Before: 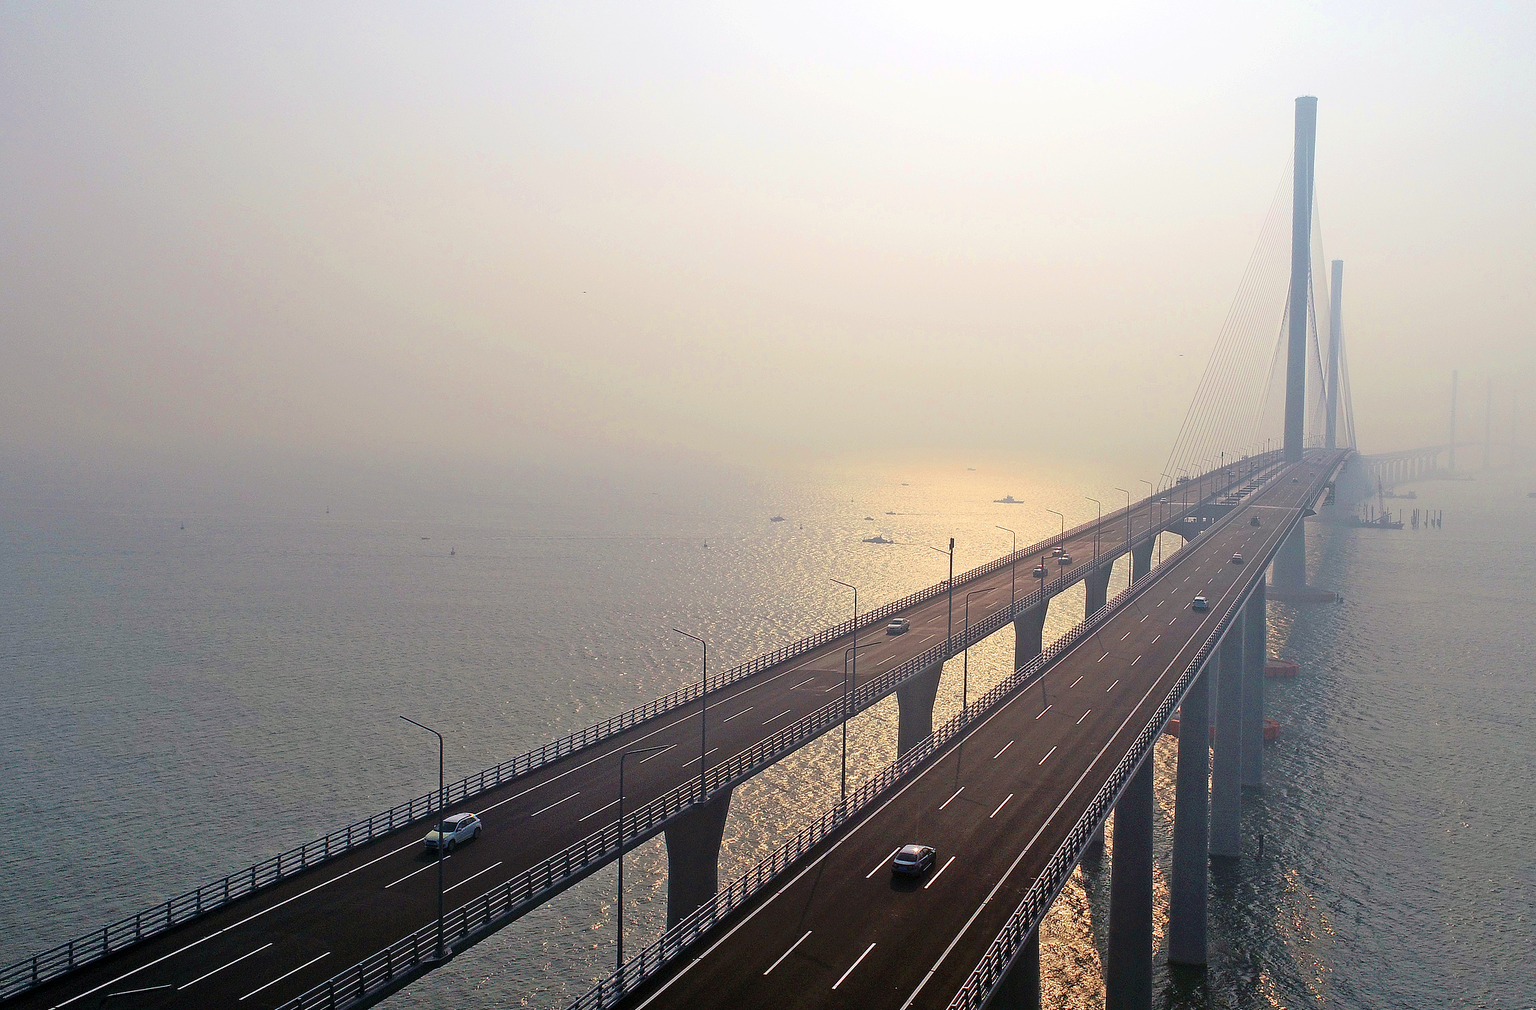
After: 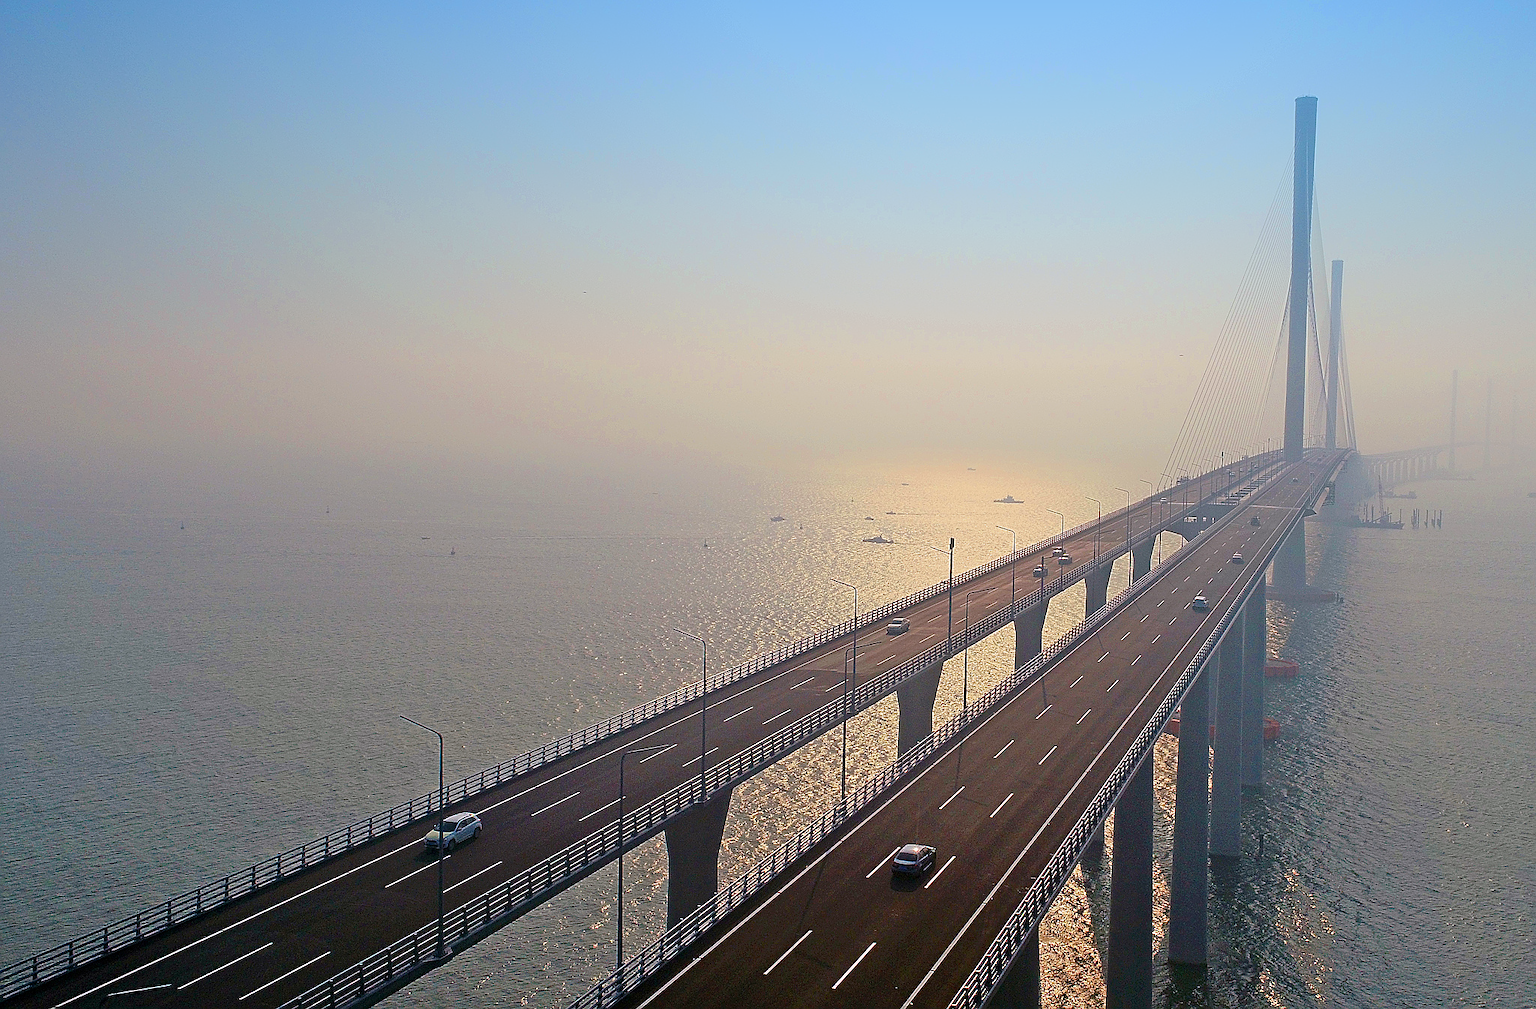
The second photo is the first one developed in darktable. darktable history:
sharpen: on, module defaults
color balance rgb: shadows lift › chroma 1%, shadows lift › hue 113°, highlights gain › chroma 0.2%, highlights gain › hue 333°, perceptual saturation grading › global saturation 20%, perceptual saturation grading › highlights -25%, perceptual saturation grading › shadows 25%, contrast -10%
graduated density: density 2.02 EV, hardness 44%, rotation 0.374°, offset 8.21, hue 208.8°, saturation 97%
